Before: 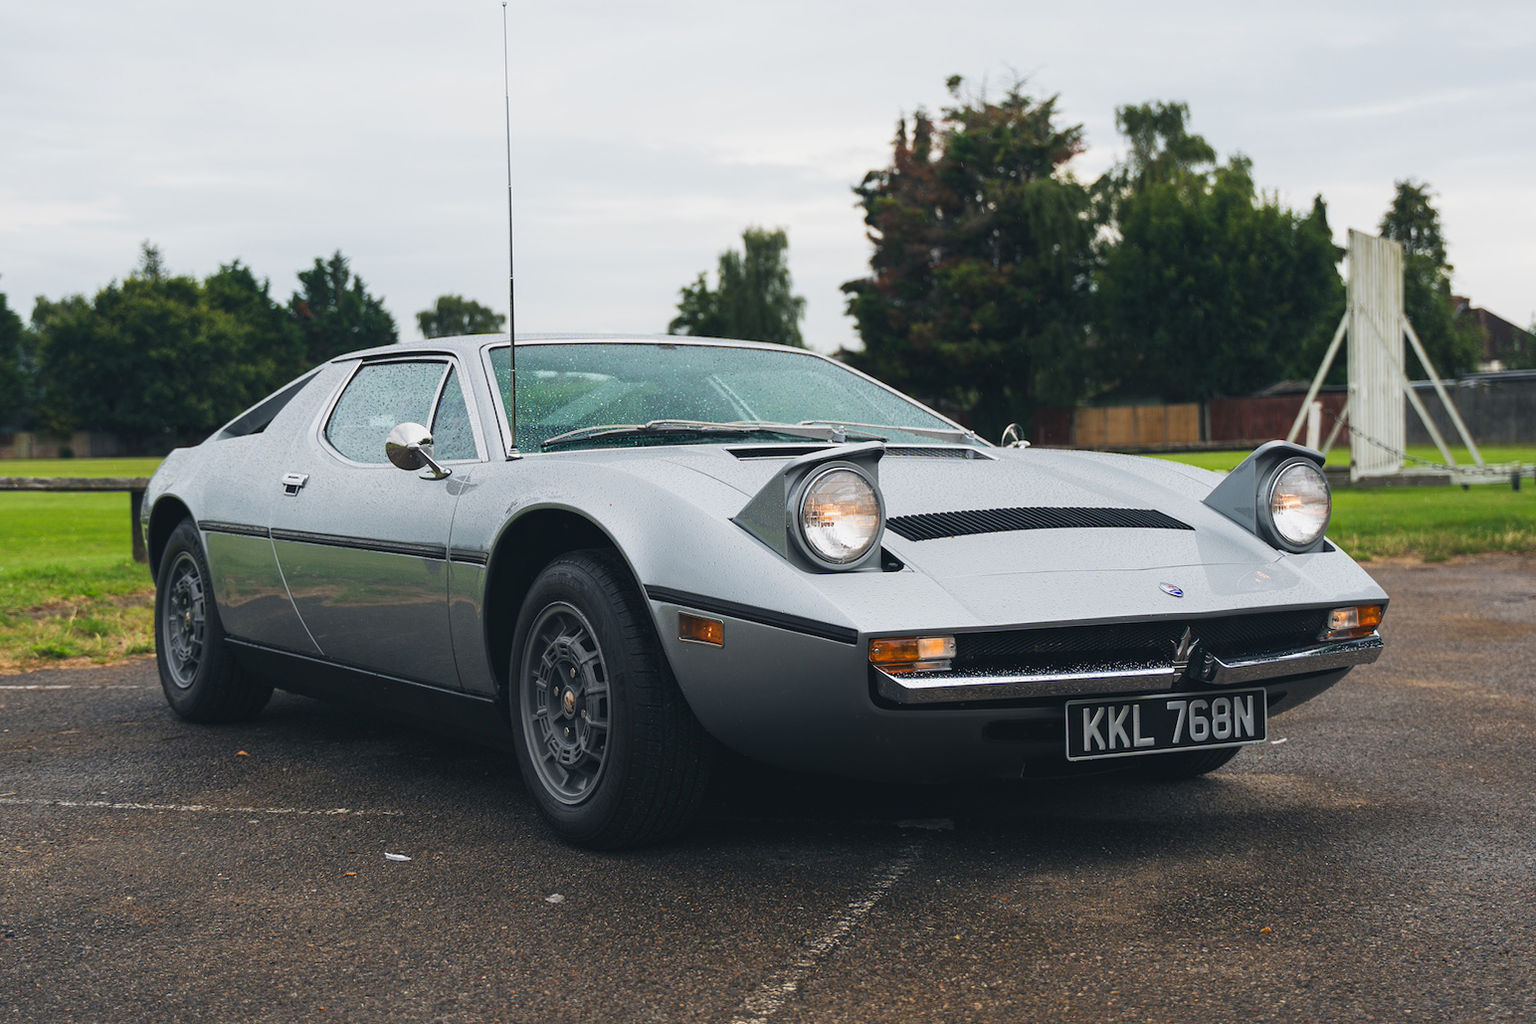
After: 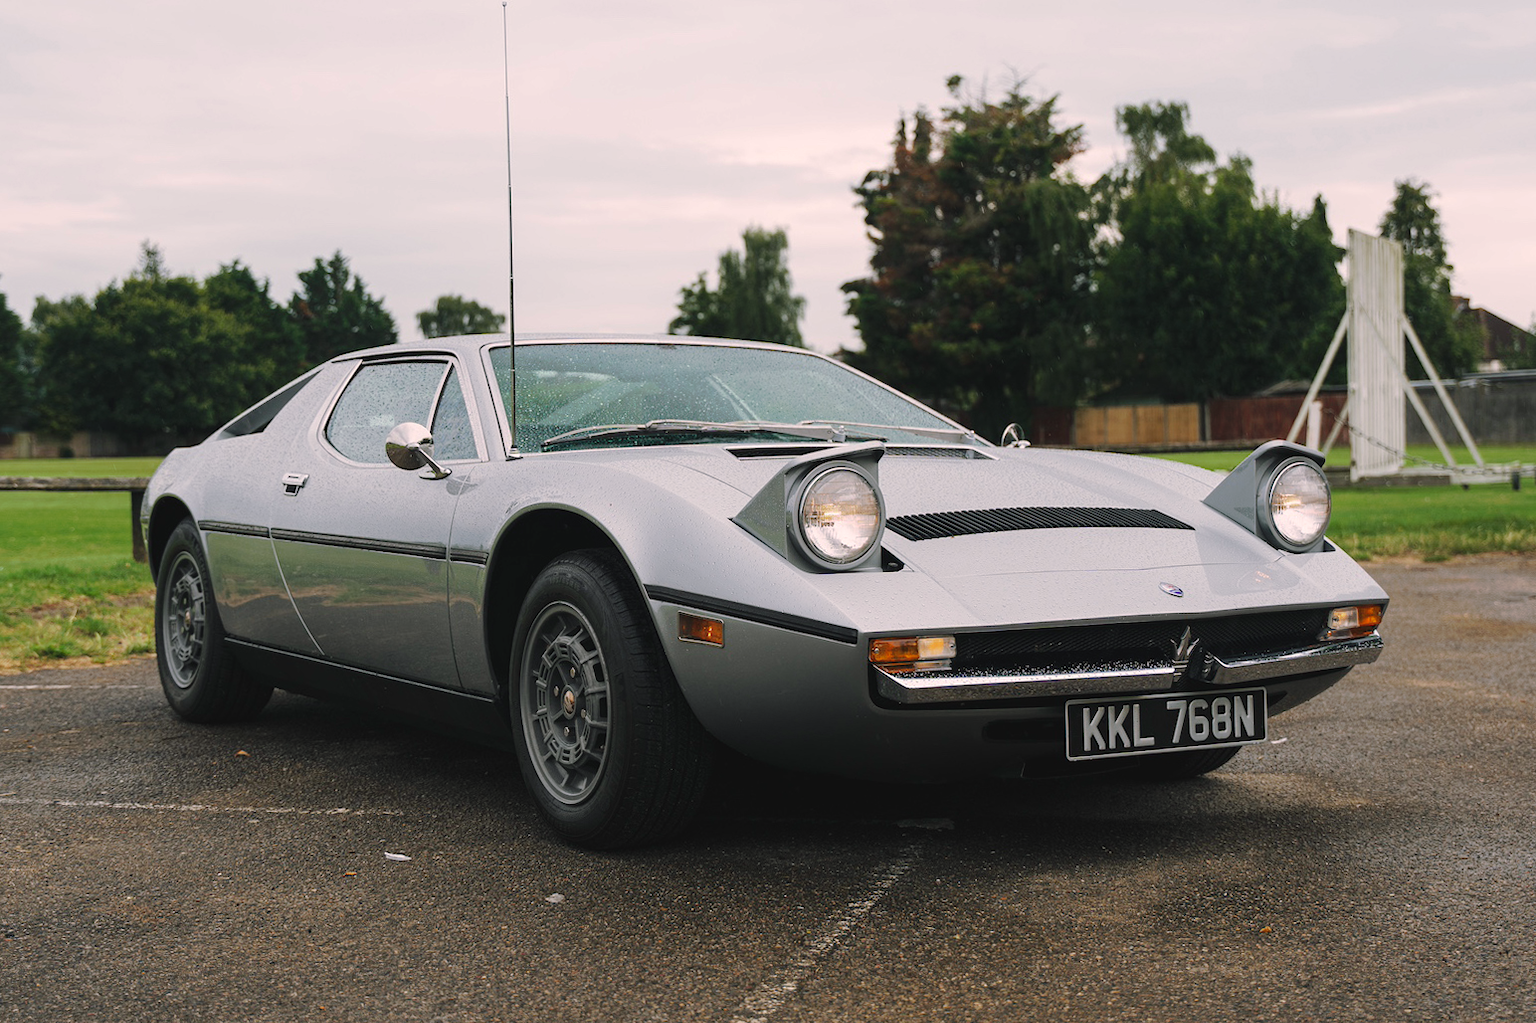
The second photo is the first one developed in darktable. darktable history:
tone curve: curves: ch0 [(0, 0) (0.003, 0.006) (0.011, 0.014) (0.025, 0.024) (0.044, 0.035) (0.069, 0.046) (0.1, 0.074) (0.136, 0.115) (0.177, 0.161) (0.224, 0.226) (0.277, 0.293) (0.335, 0.364) (0.399, 0.441) (0.468, 0.52) (0.543, 0.58) (0.623, 0.657) (0.709, 0.72) (0.801, 0.794) (0.898, 0.883) (1, 1)], preserve colors none
color look up table: target L [88.71, 92.61, 89.45, 76.73, 65.24, 52.49, 55.07, 53.8, 40.32, 34.14, 39.13, 9.7, 201.6, 96.79, 82.07, 81.14, 74.78, 65.11, 63.44, 63.09, 59.11, 53.4, 51.86, 54.9, 42.25, 30.8, 30.12, 22.93, 86.24, 73.57, 67.33, 70.59, 62.69, 57.63, 51.1, 62.32, 38.38, 32.79, 34.42, 32.2, 13.03, 5.546, 97.61, 95.42, 76.9, 64.68, 50.47, 44.27, 27.05], target a [-21.8, -6.916, -26.51, -42.1, -1.917, -45.25, -24.45, -36.5, -17.27, -26.86, -8.341, -11.94, 0, 13.34, -3.03, 10.01, 35.33, 37.64, 3.259, 21.87, 74.4, 77.17, 36.79, 74.93, 28.7, 6.811, 46.19, 11.92, 24.58, 51.69, 31.27, 56.65, 32.94, 74.13, 3.434, 51.25, 50.68, 35.94, 28.27, 25.5, 25, 14.47, -25.47, -45.99, -28.88, -4.093, -3.296, -25.15, -0.061], target b [28.09, 33.01, 48.9, 17.46, 16.65, 37.13, 38.27, 18.24, 16.06, 25.83, 32.24, 6.201, -0.001, 4.076, 71.86, 47.83, 10.16, 70.13, 54.12, 12.67, 31.46, 59.5, 30.88, 16.48, 44.32, 6.925, 35.98, 27.51, -12.4, -18.92, -39.68, -37.27, -6.688, -13.46, -4.6, -50.57, -49.67, 0.307, -26.71, -56.28, -36, -17.23, 4.766, -9.25, -28.99, -13.17, -39.85, -2.118, -24.98], num patches 49
